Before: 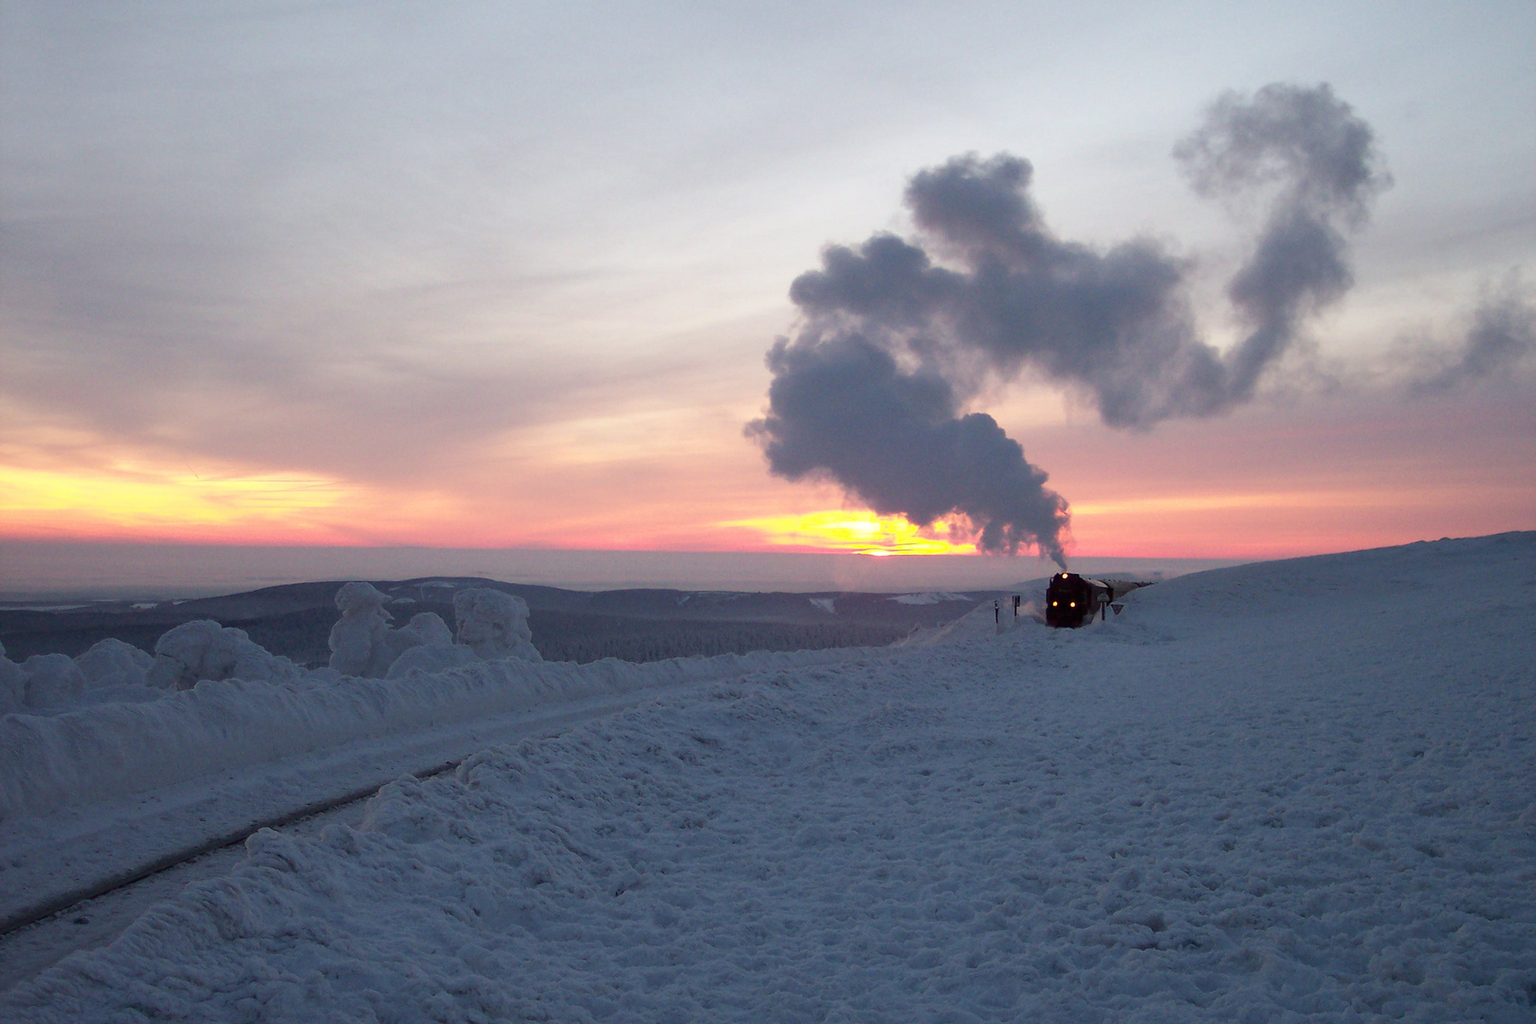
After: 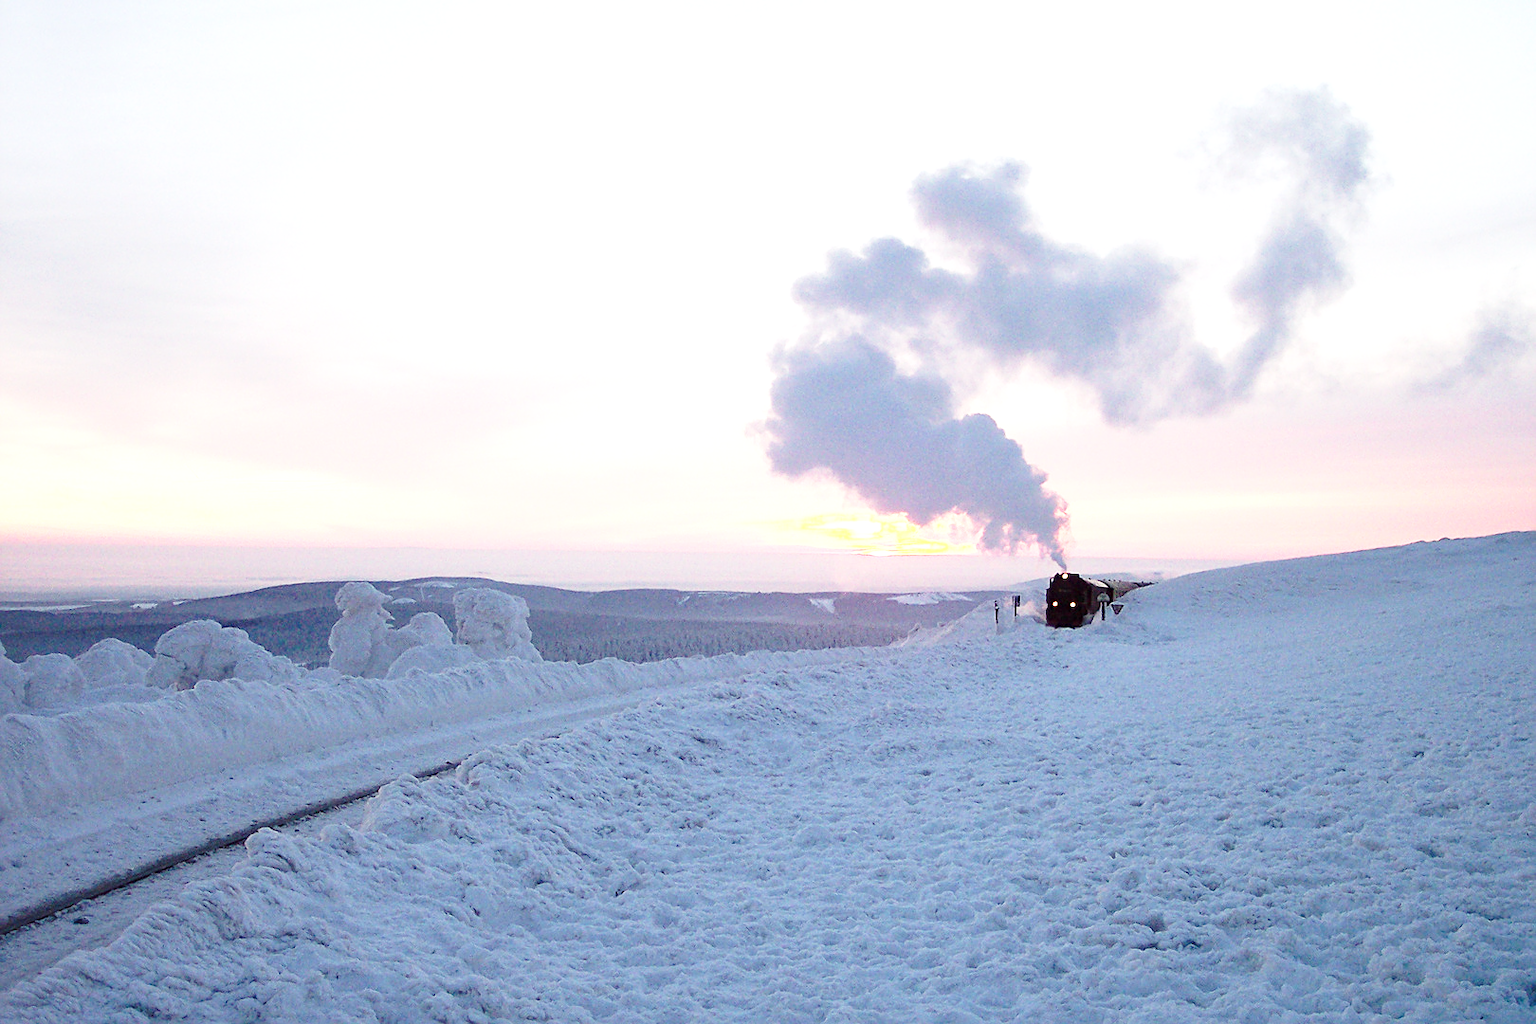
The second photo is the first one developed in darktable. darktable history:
base curve: curves: ch0 [(0, 0) (0.028, 0.03) (0.121, 0.232) (0.46, 0.748) (0.859, 0.968) (1, 1)], preserve colors none
exposure: black level correction 0, exposure 1.1 EV, compensate exposure bias true, compensate highlight preservation false
sharpen: on, module defaults
white balance: emerald 1
tone equalizer: on, module defaults
